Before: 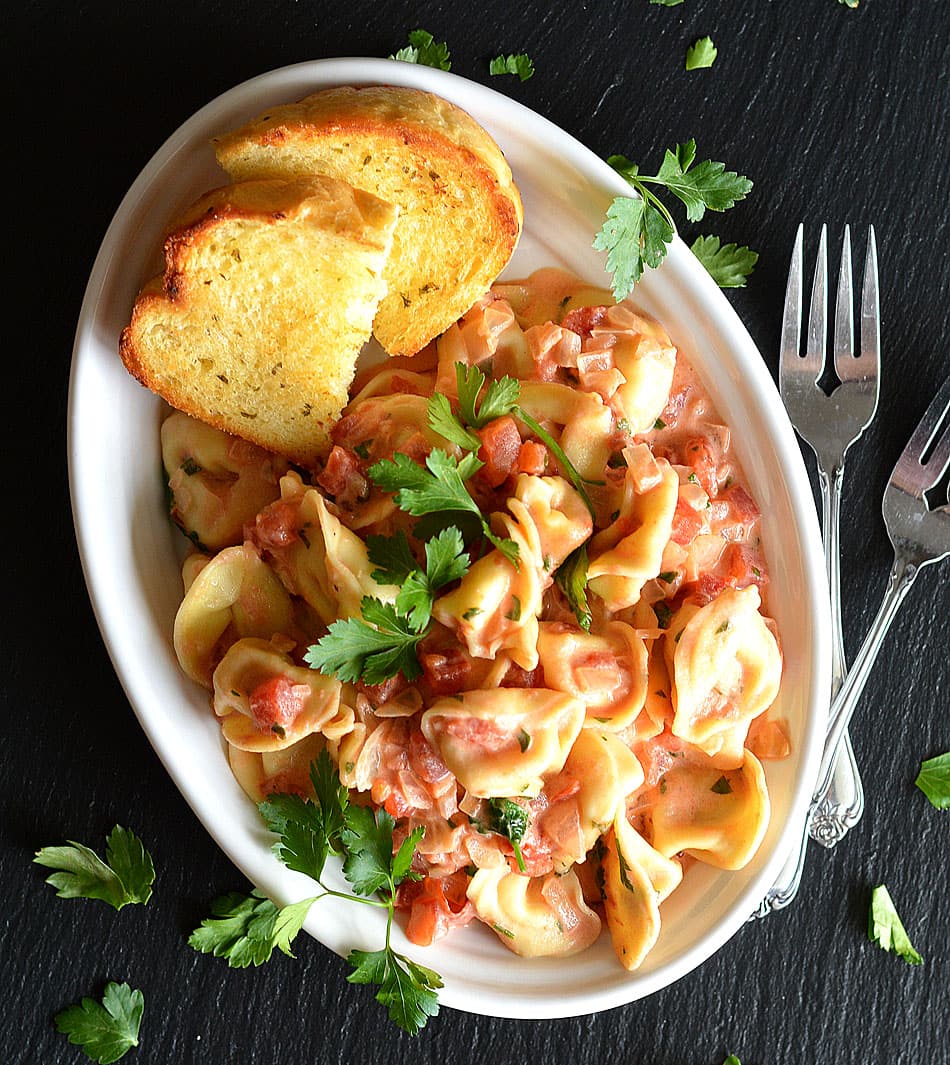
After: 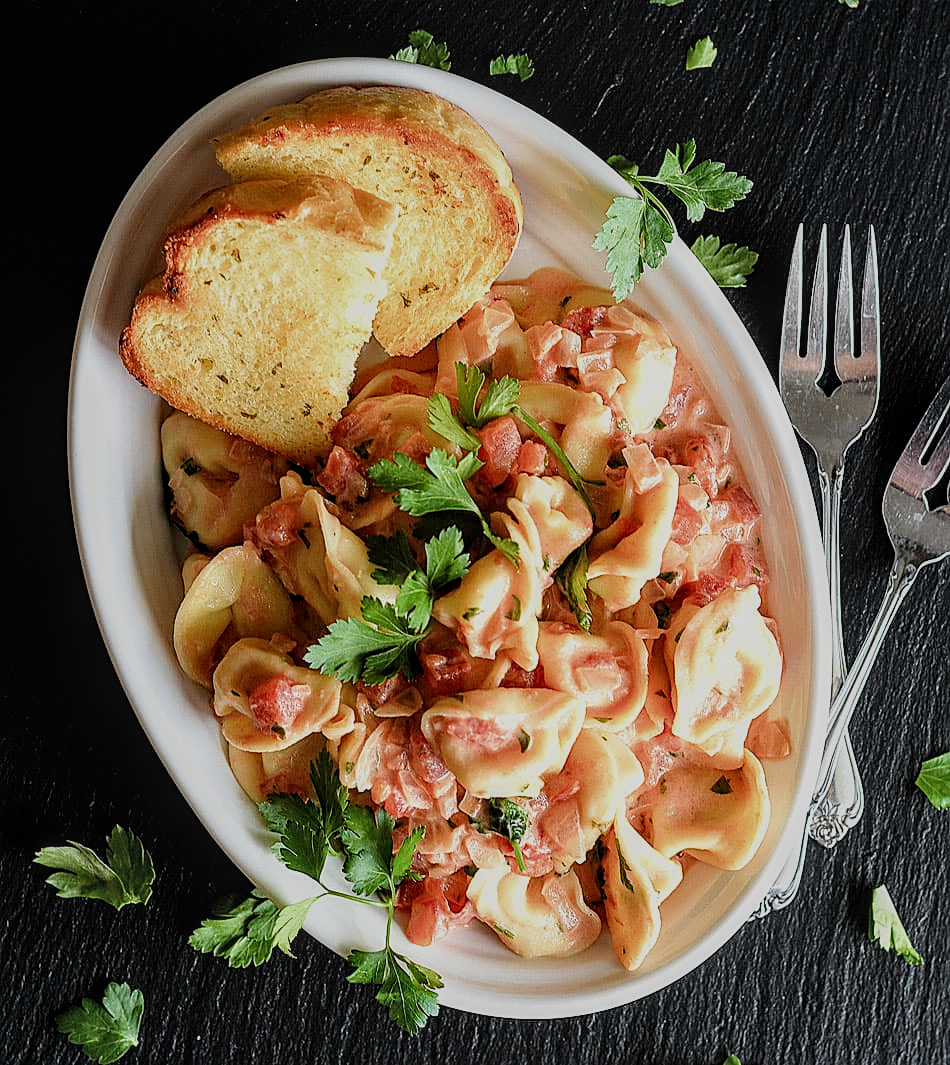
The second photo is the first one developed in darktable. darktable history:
sharpen: on, module defaults
filmic rgb: black relative exposure -7.65 EV, white relative exposure 4.56 EV, hardness 3.61, add noise in highlights 0, color science v3 (2019), use custom middle-gray values true, contrast in highlights soft
local contrast: on, module defaults
